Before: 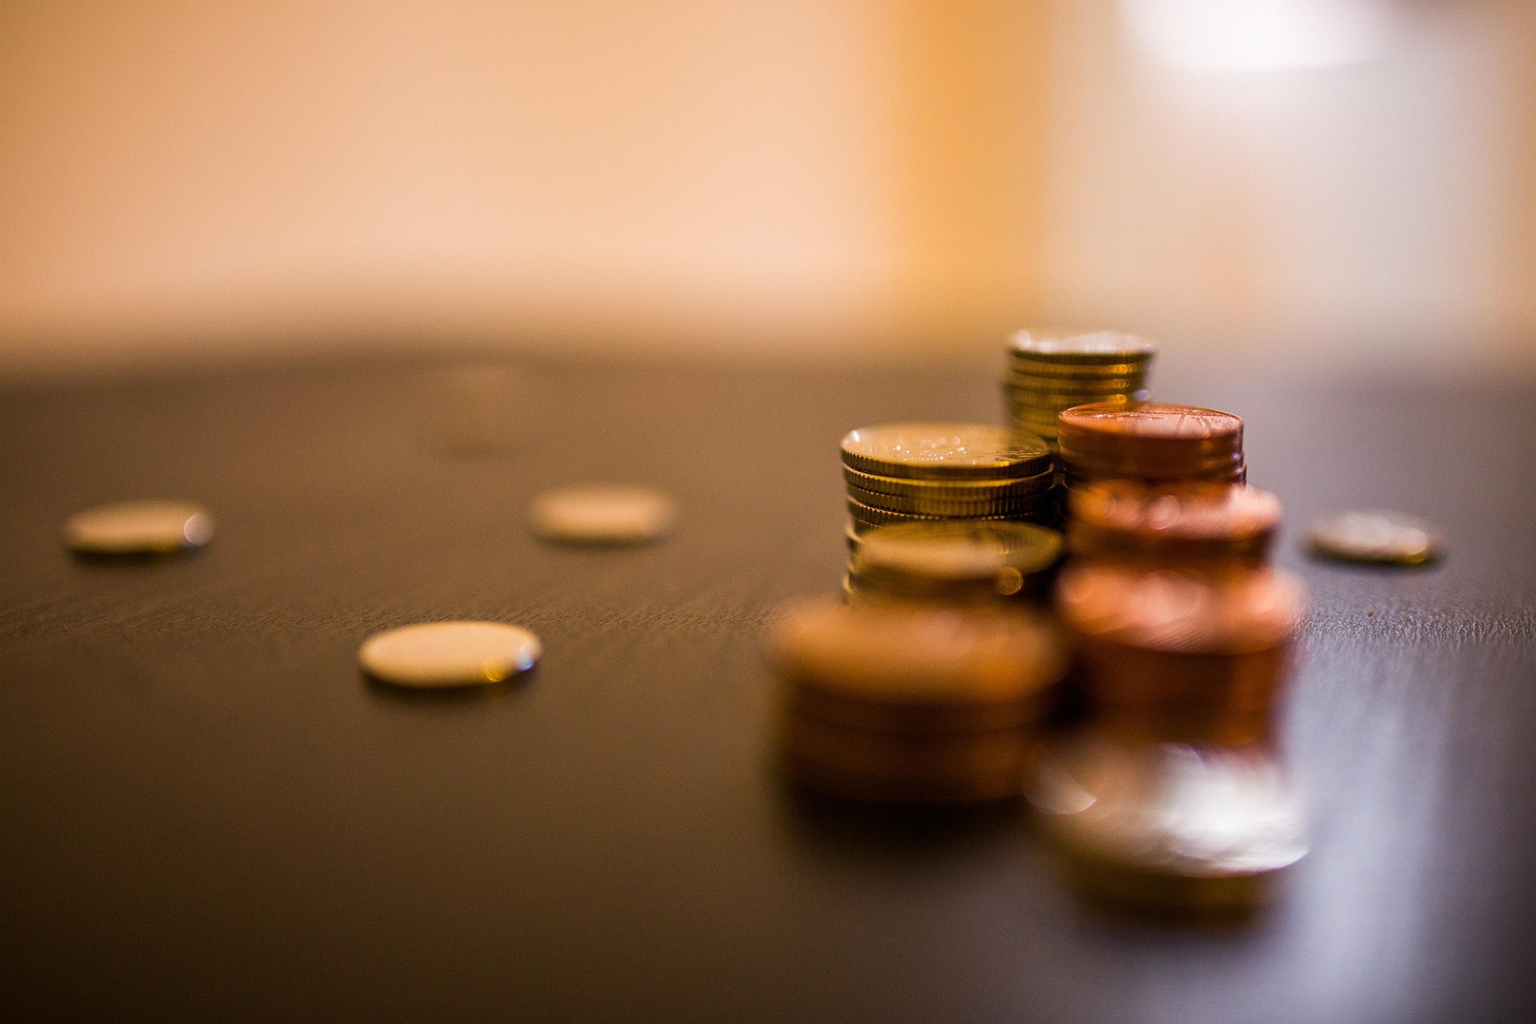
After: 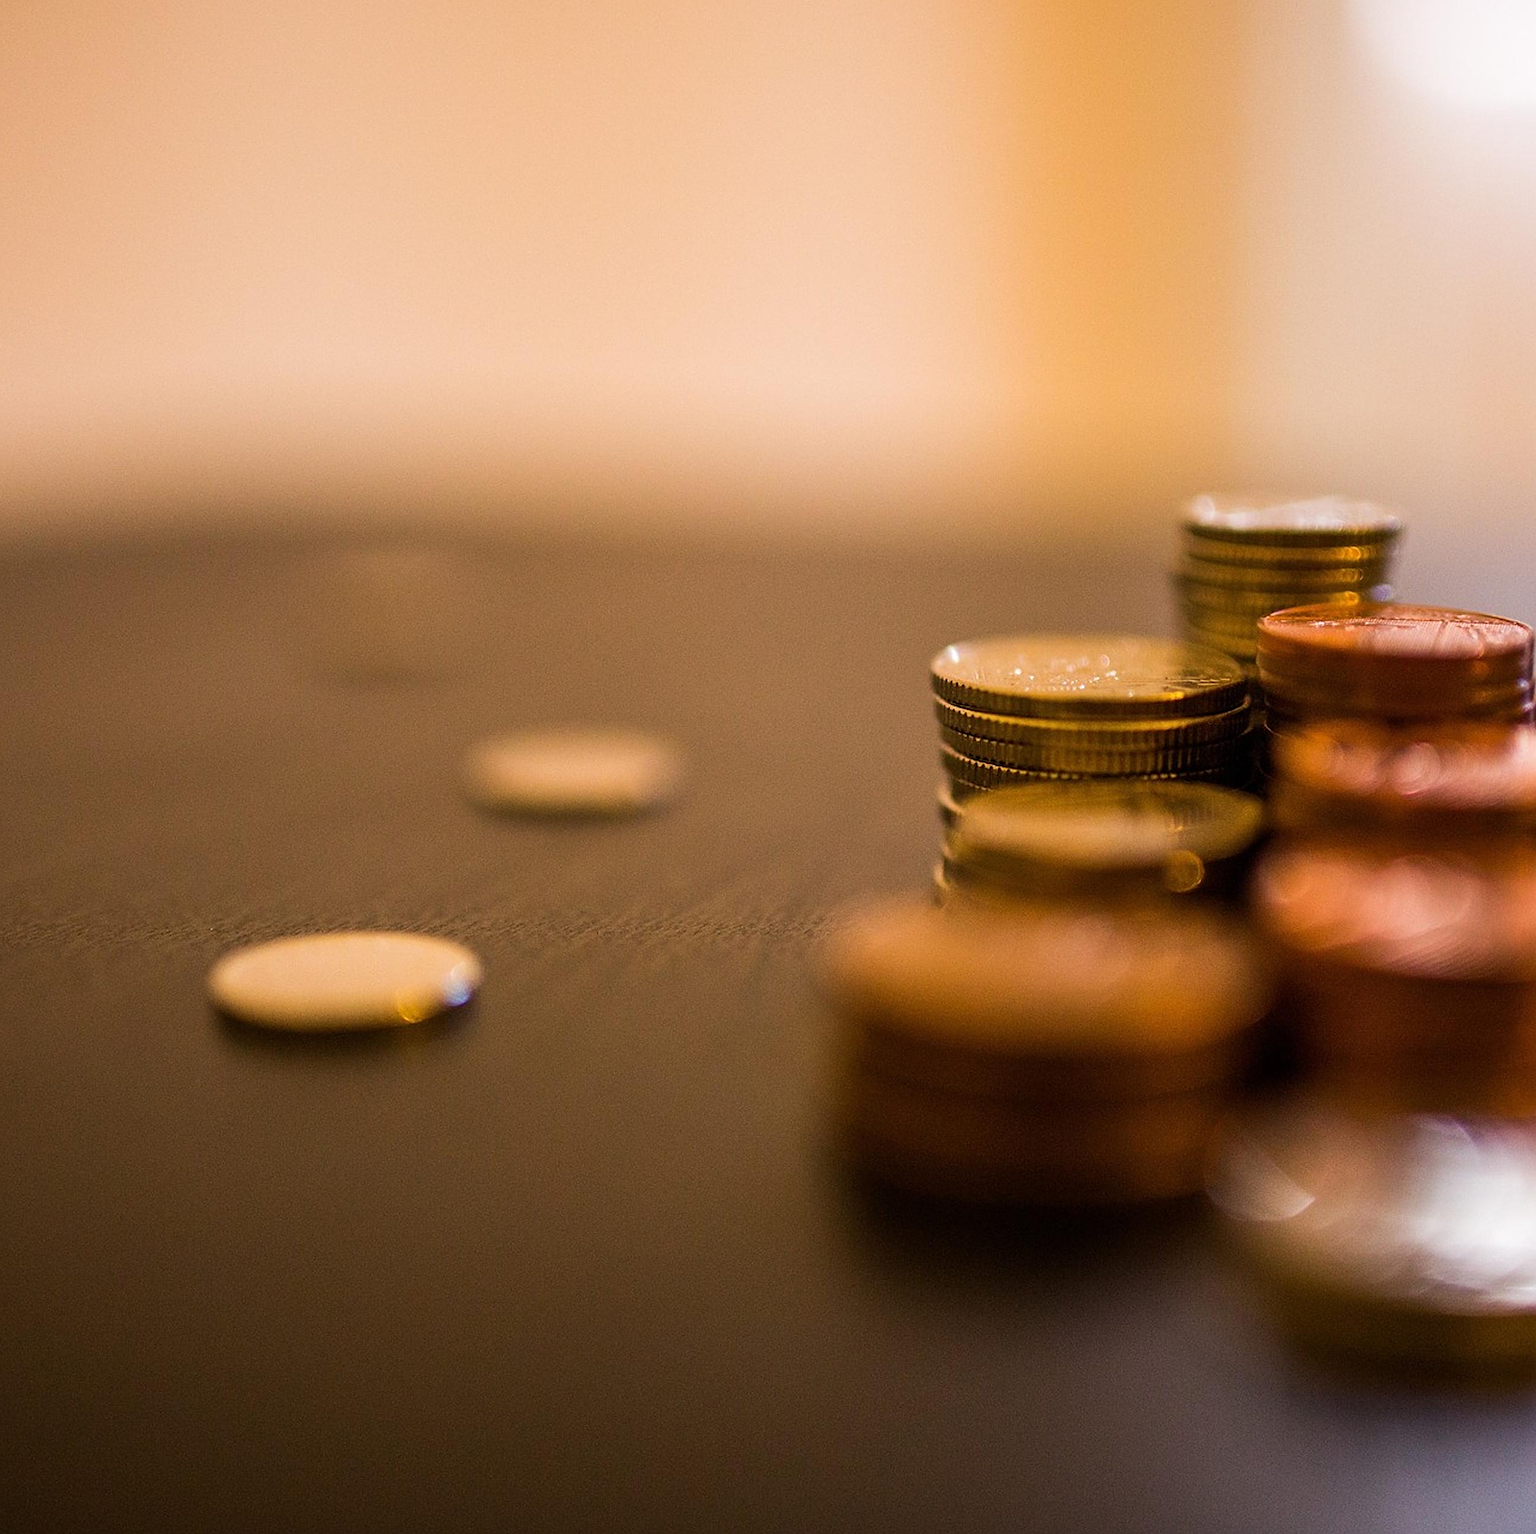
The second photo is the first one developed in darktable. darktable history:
sharpen: on, module defaults
crop and rotate: left 14.341%, right 18.941%
